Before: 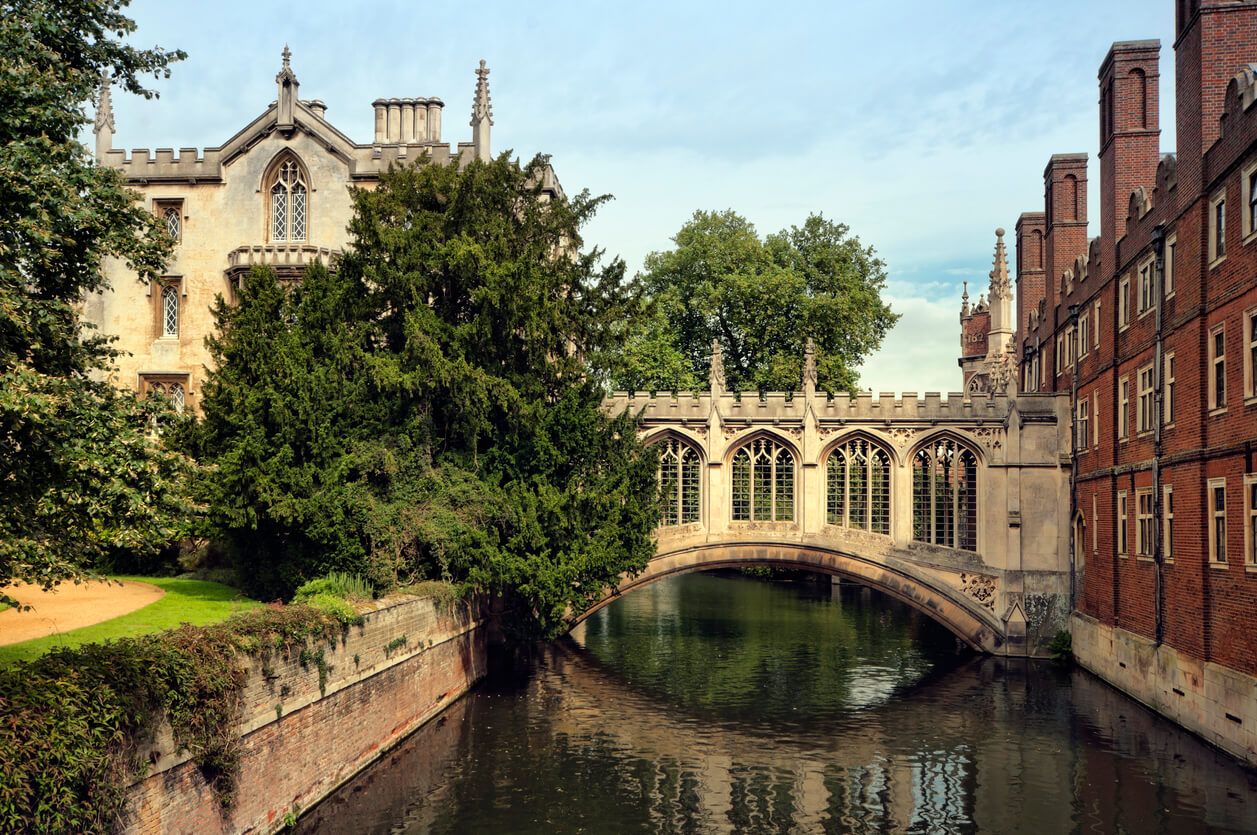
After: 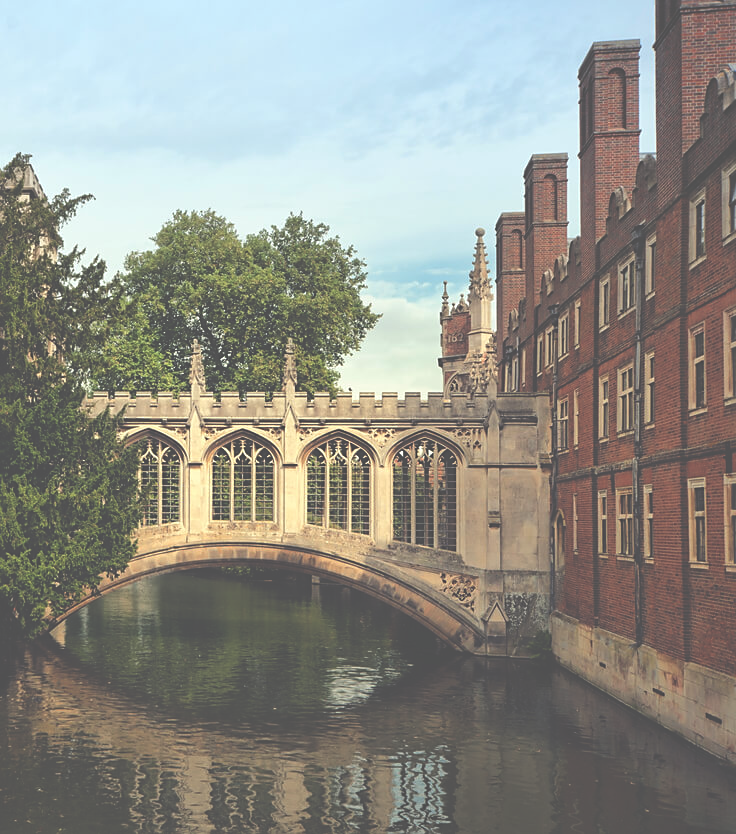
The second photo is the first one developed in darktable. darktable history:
sharpen: radius 1.864, amount 0.398, threshold 1.271
exposure: black level correction -0.087, compensate highlight preservation false
crop: left 41.402%
